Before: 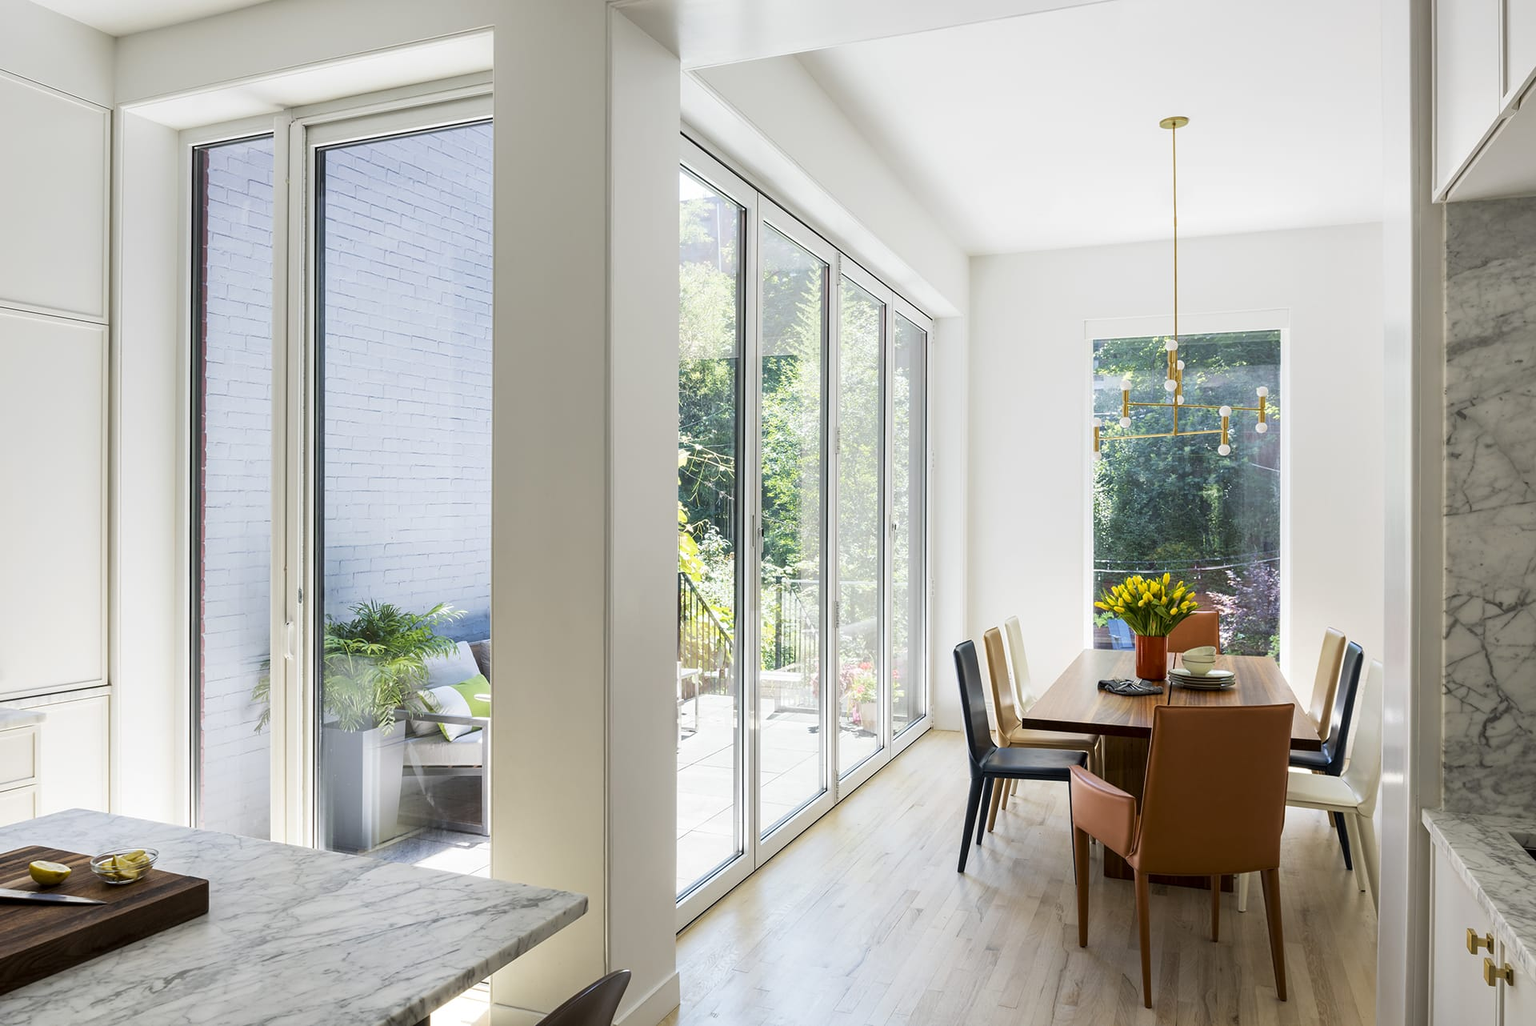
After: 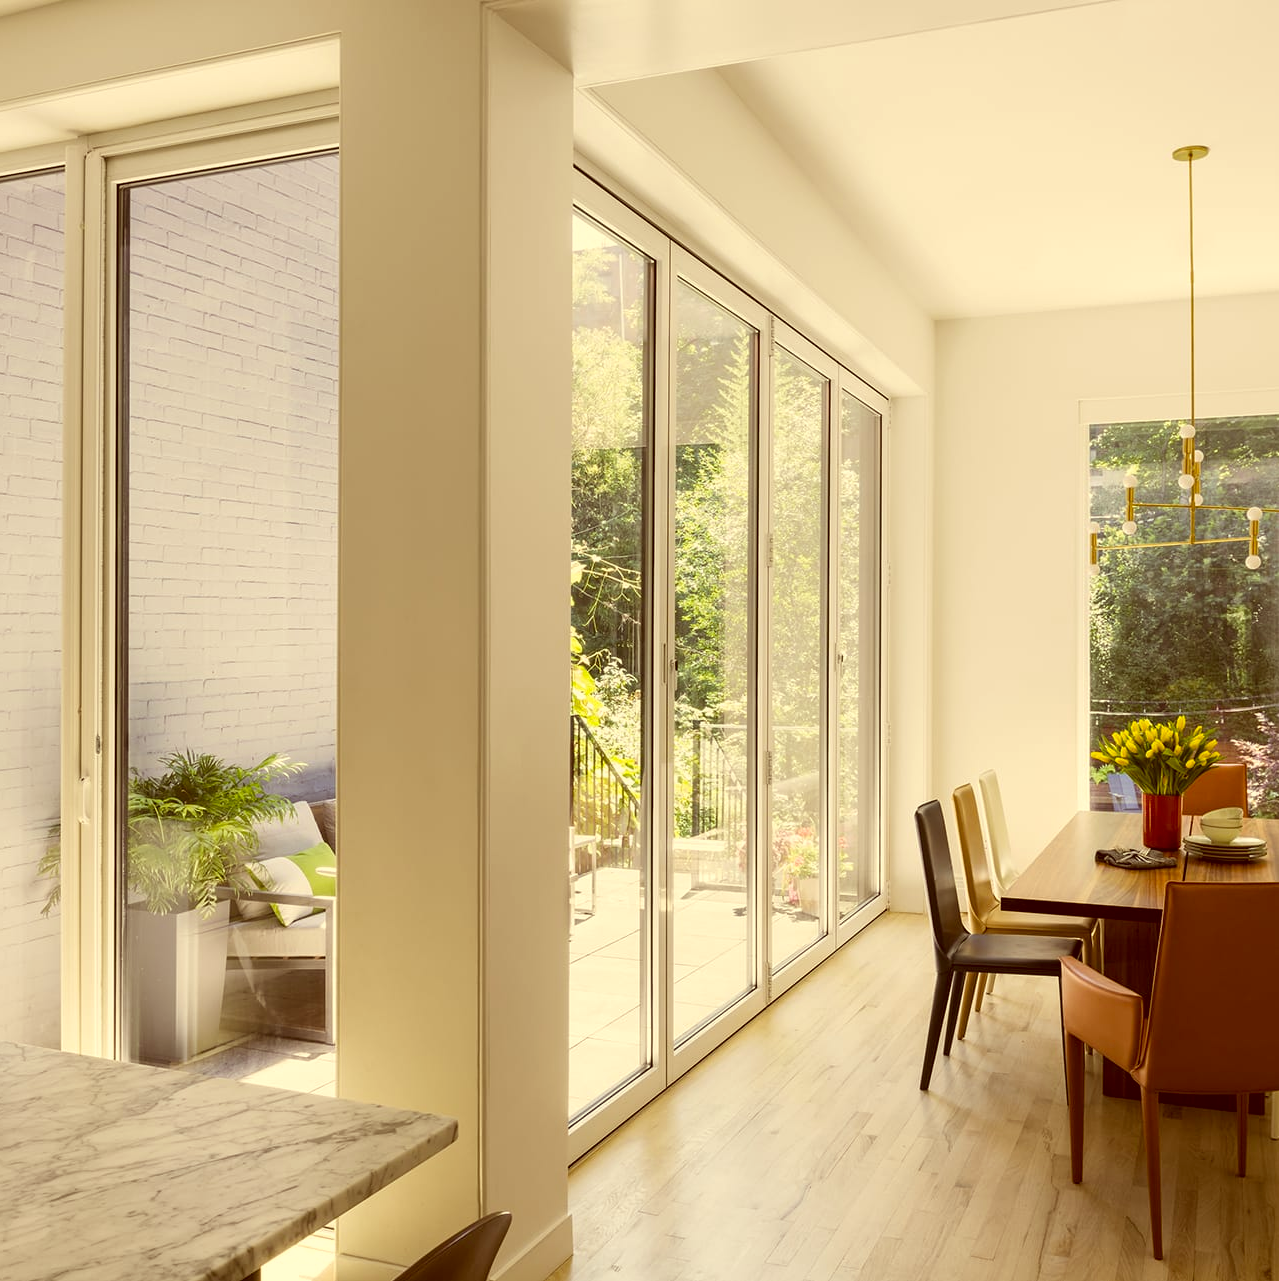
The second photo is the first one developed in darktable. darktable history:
crop and rotate: left 14.454%, right 18.895%
color correction: highlights a* 1.23, highlights b* 24.26, shadows a* 16.25, shadows b* 24.74
